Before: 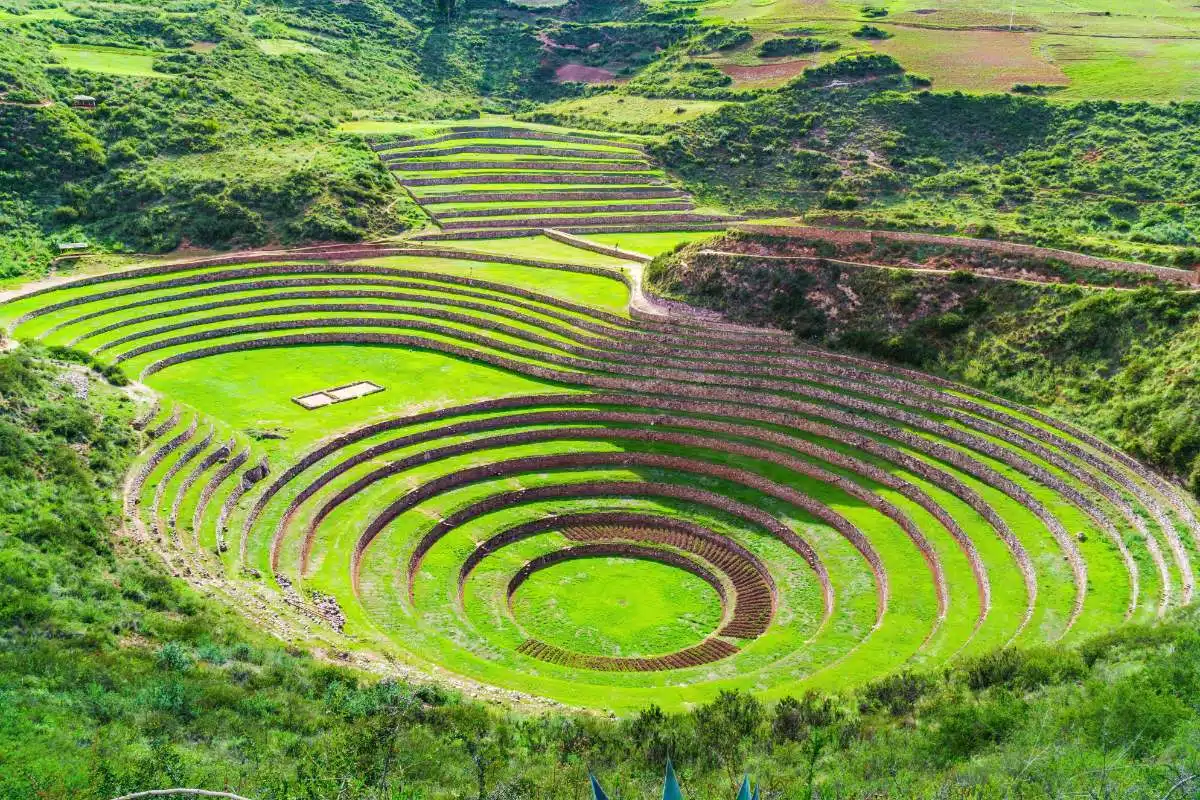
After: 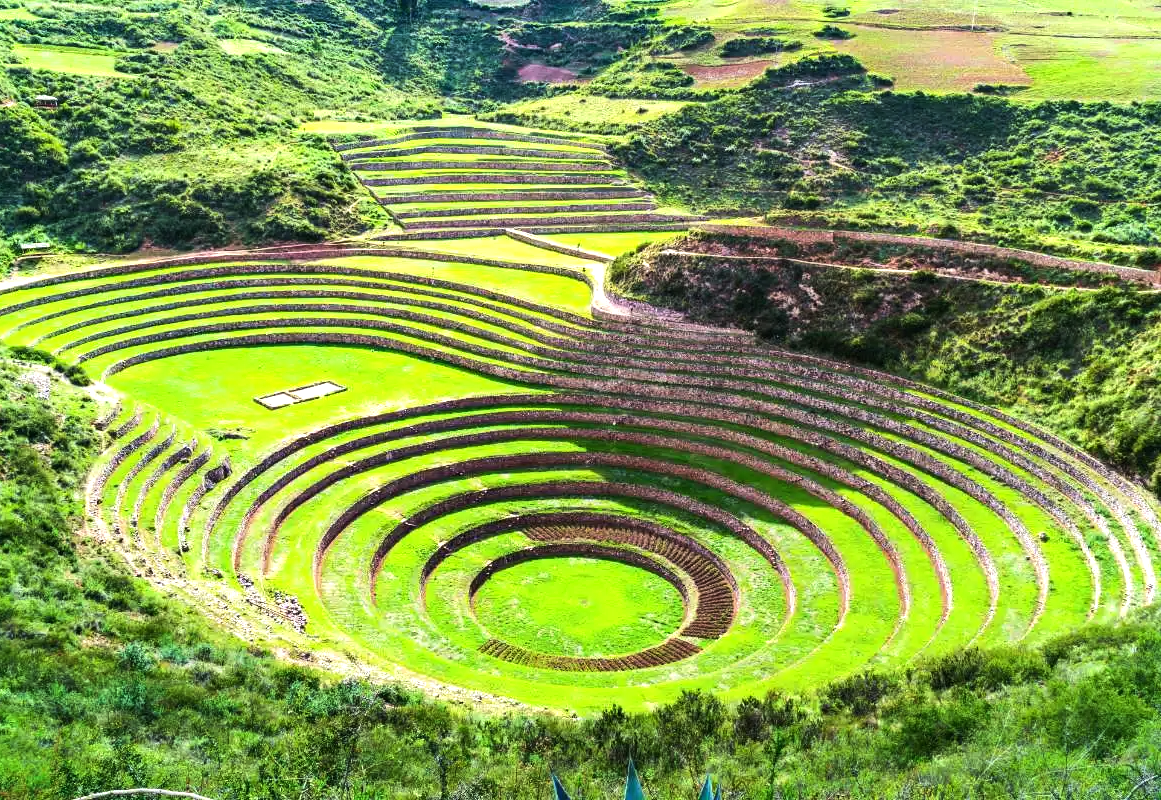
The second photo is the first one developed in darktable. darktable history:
tone equalizer: -8 EV -0.75 EV, -7 EV -0.7 EV, -6 EV -0.6 EV, -5 EV -0.4 EV, -3 EV 0.4 EV, -2 EV 0.6 EV, -1 EV 0.7 EV, +0 EV 0.75 EV, edges refinement/feathering 500, mask exposure compensation -1.57 EV, preserve details no
crop and rotate: left 3.238%
